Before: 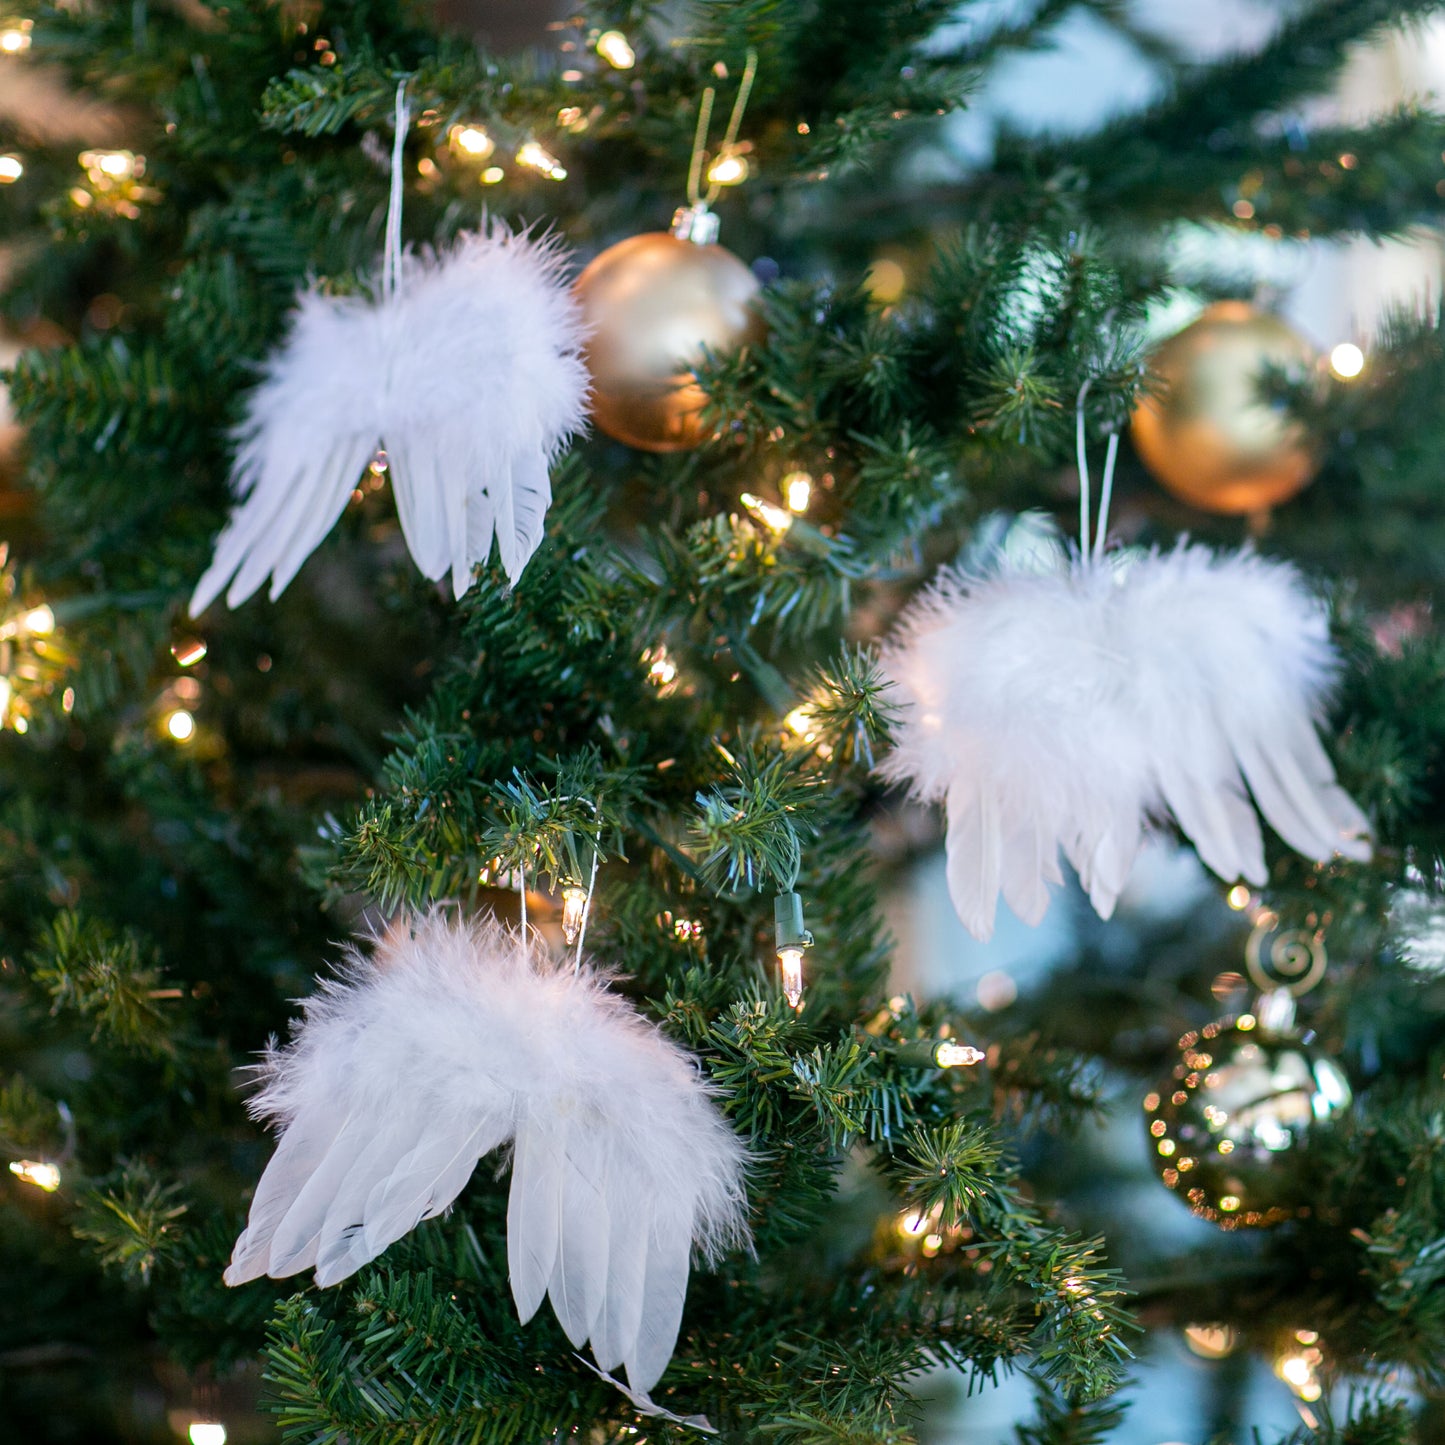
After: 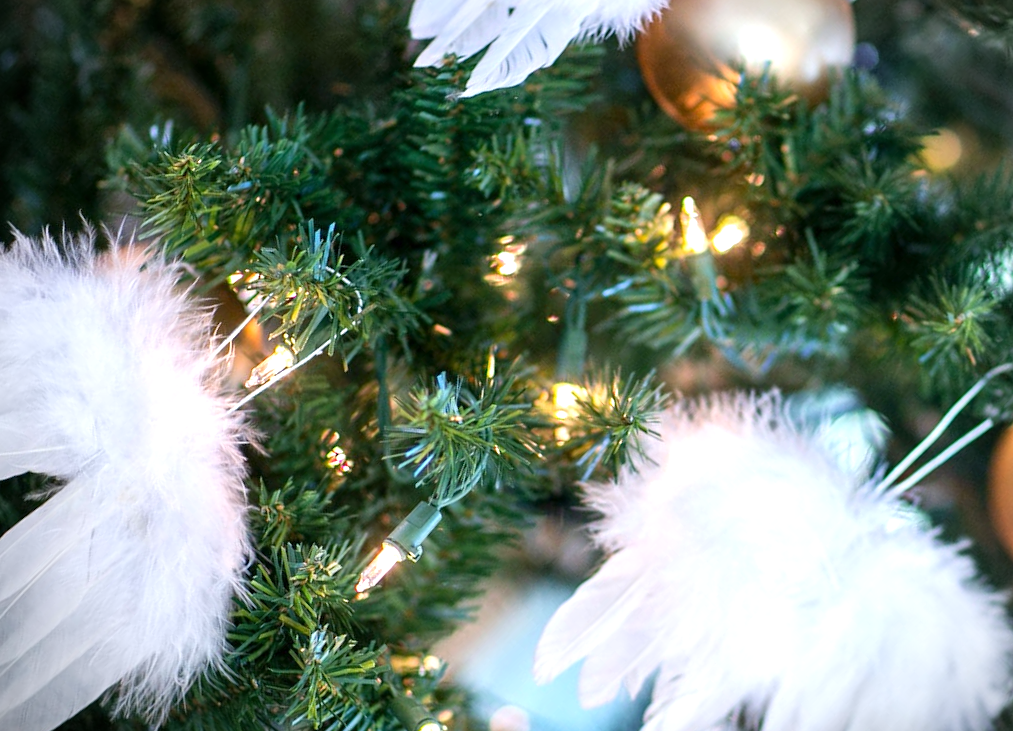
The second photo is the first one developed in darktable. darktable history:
crop and rotate: angle -45.78°, top 16.649%, right 0.794%, bottom 11.762%
exposure: exposure 0.603 EV, compensate highlight preservation false
vignetting: fall-off start 88.72%, fall-off radius 43.74%, width/height ratio 1.169
